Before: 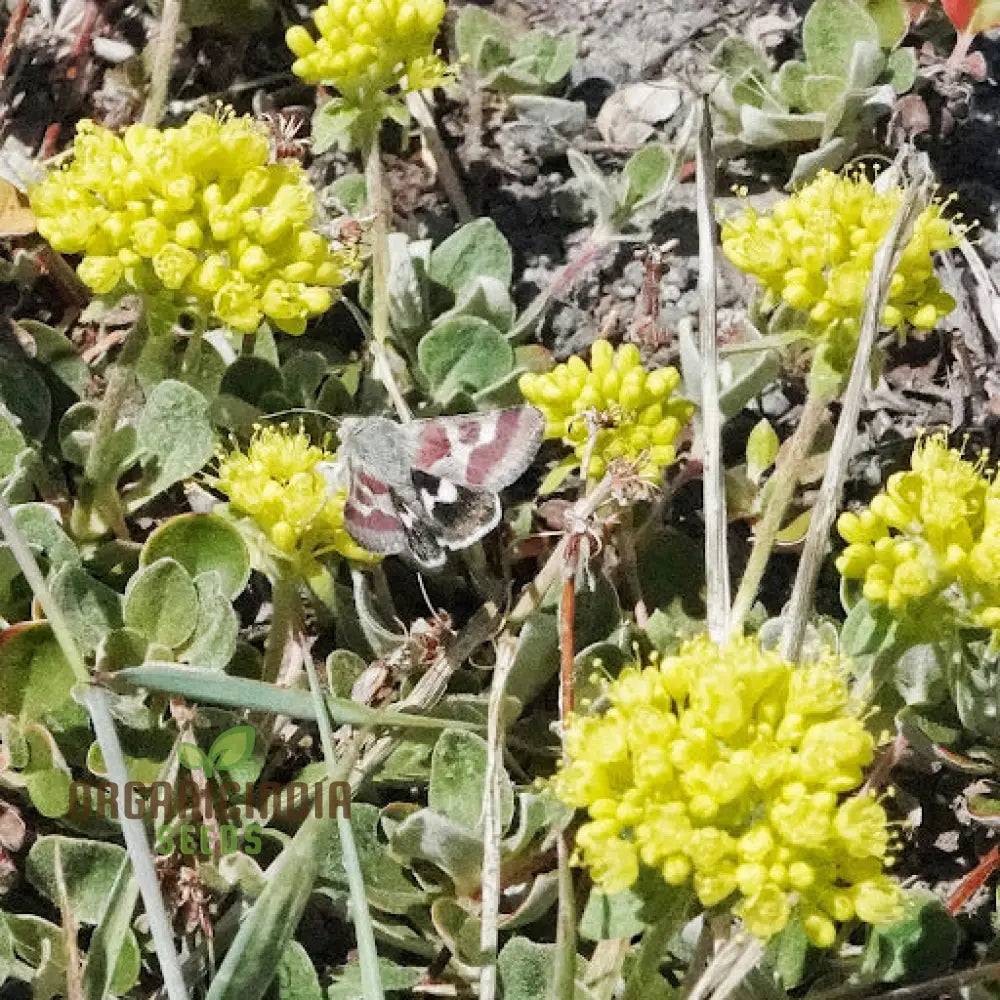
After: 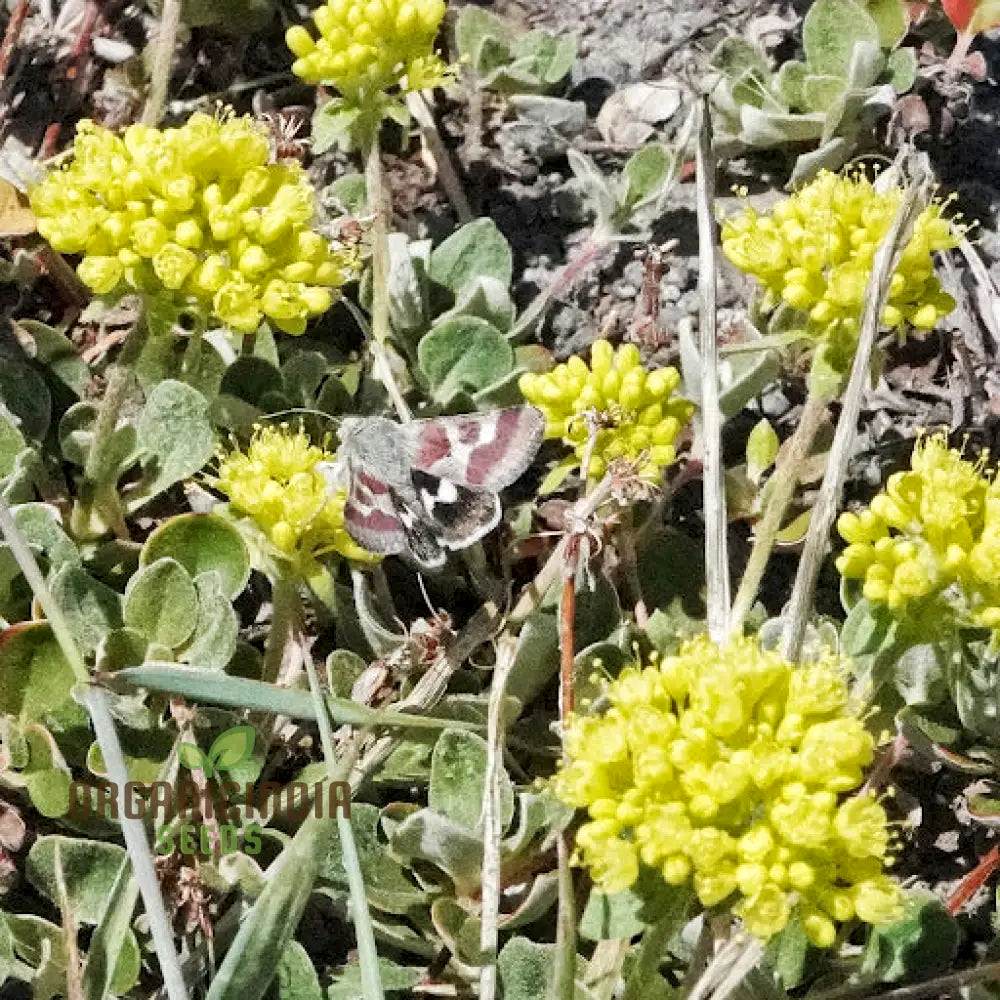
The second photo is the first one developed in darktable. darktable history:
local contrast: mode bilateral grid, contrast 29, coarseness 25, midtone range 0.2
